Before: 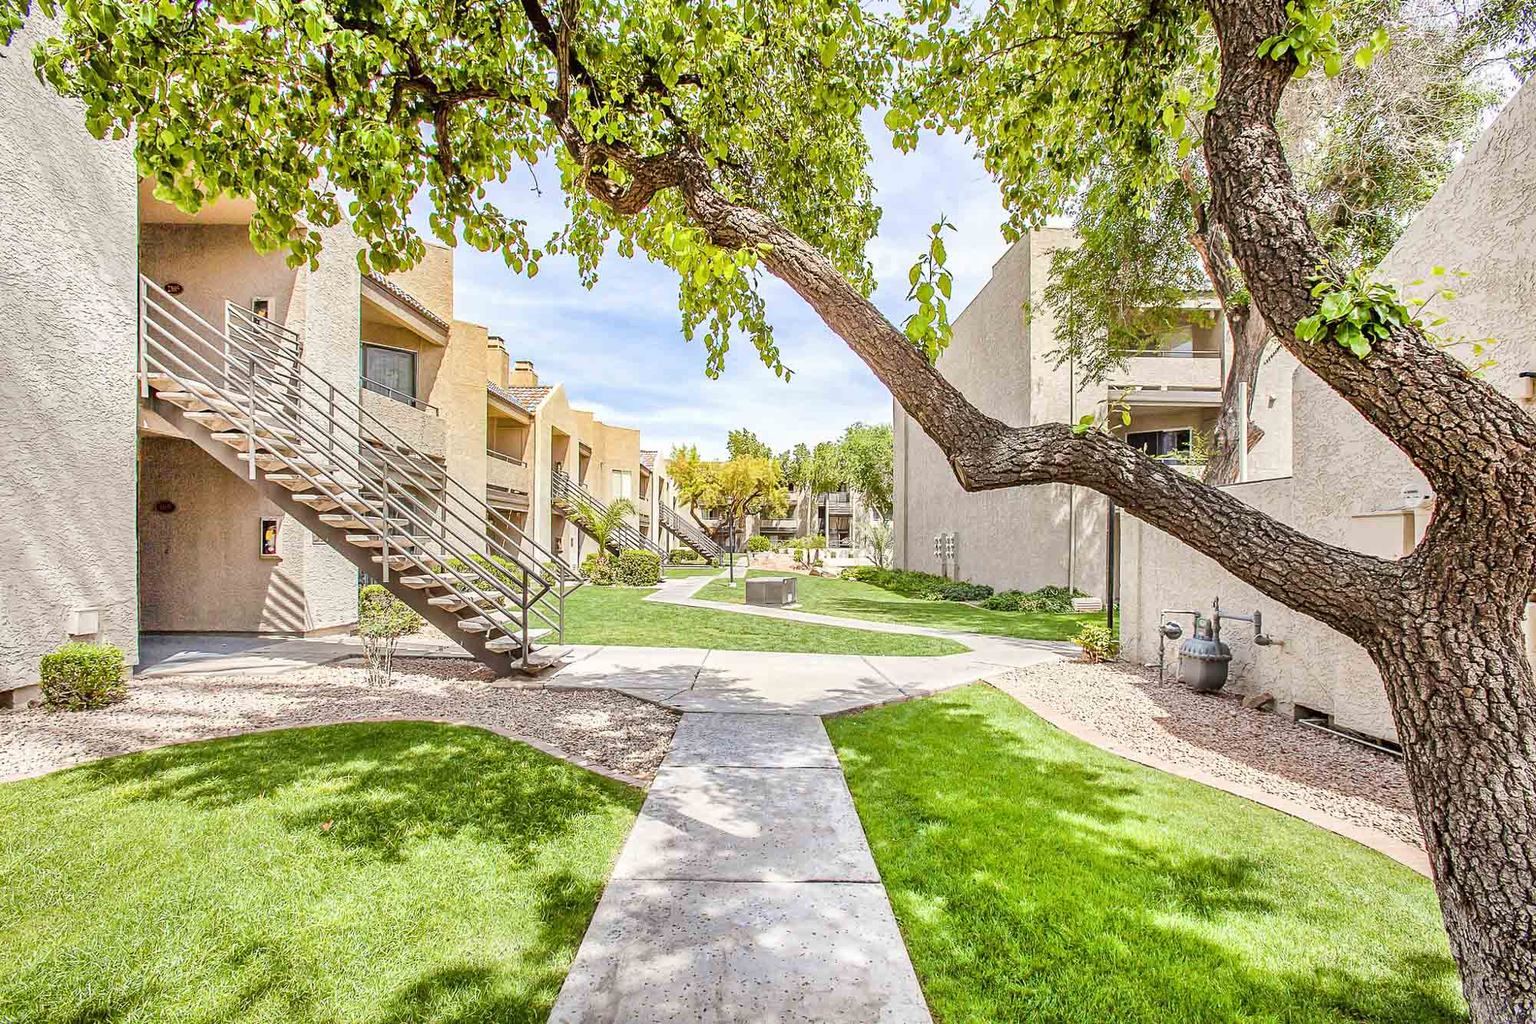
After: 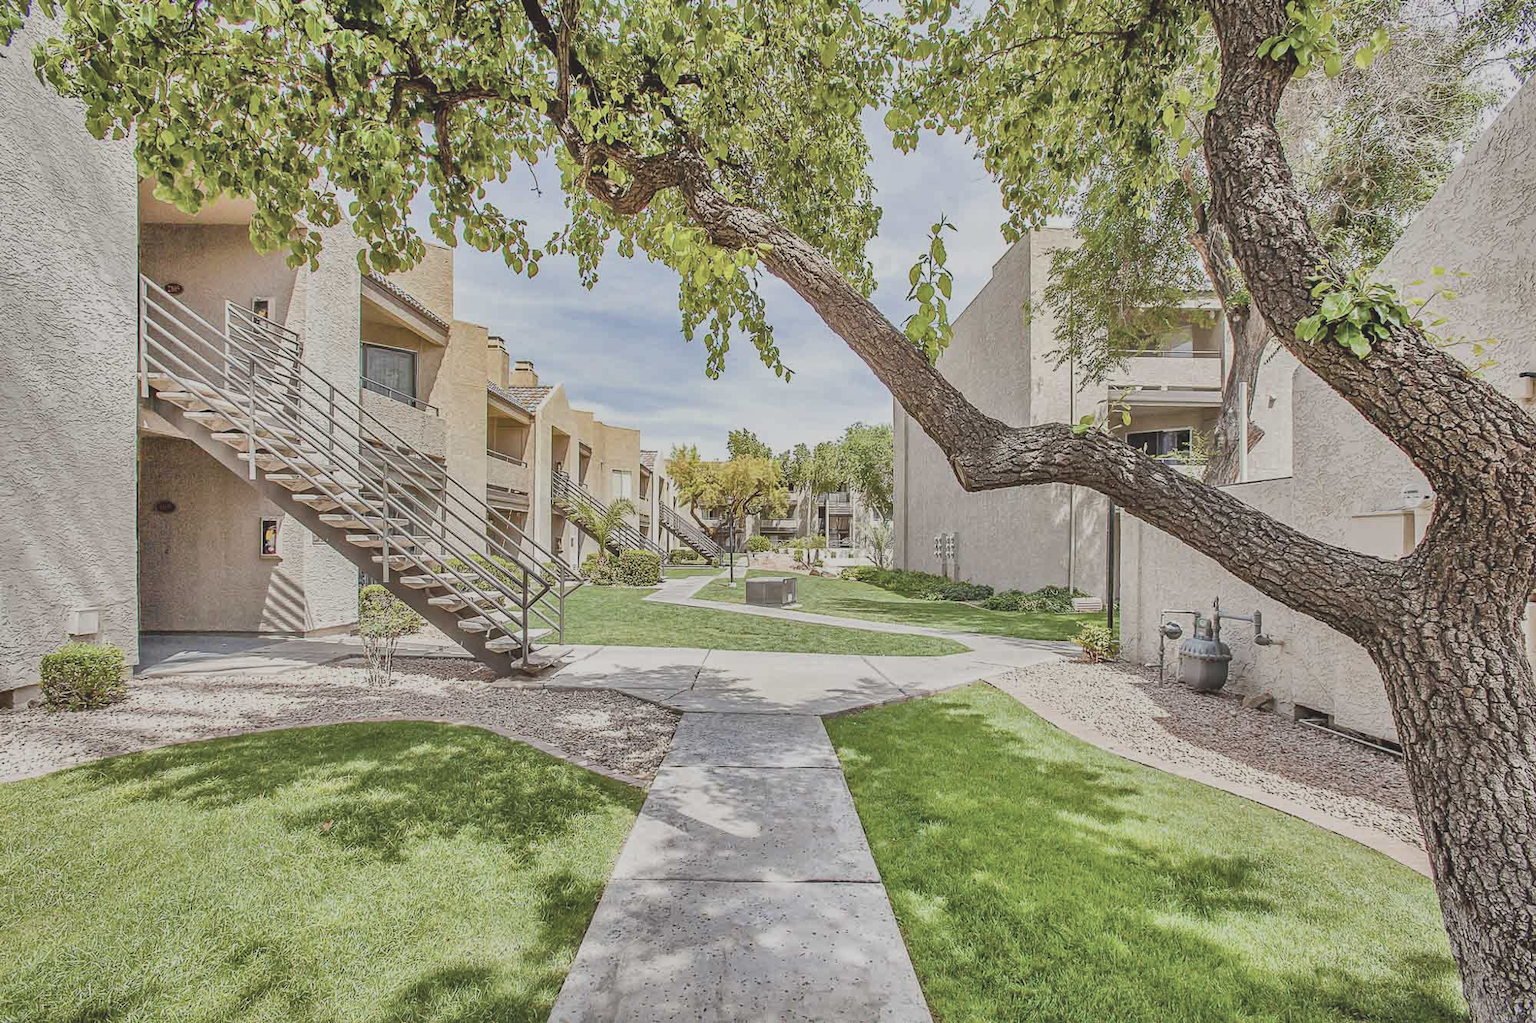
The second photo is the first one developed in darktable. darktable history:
contrast brightness saturation: contrast -0.26, saturation -0.43
shadows and highlights: shadows 43.71, white point adjustment -1.46, soften with gaussian
